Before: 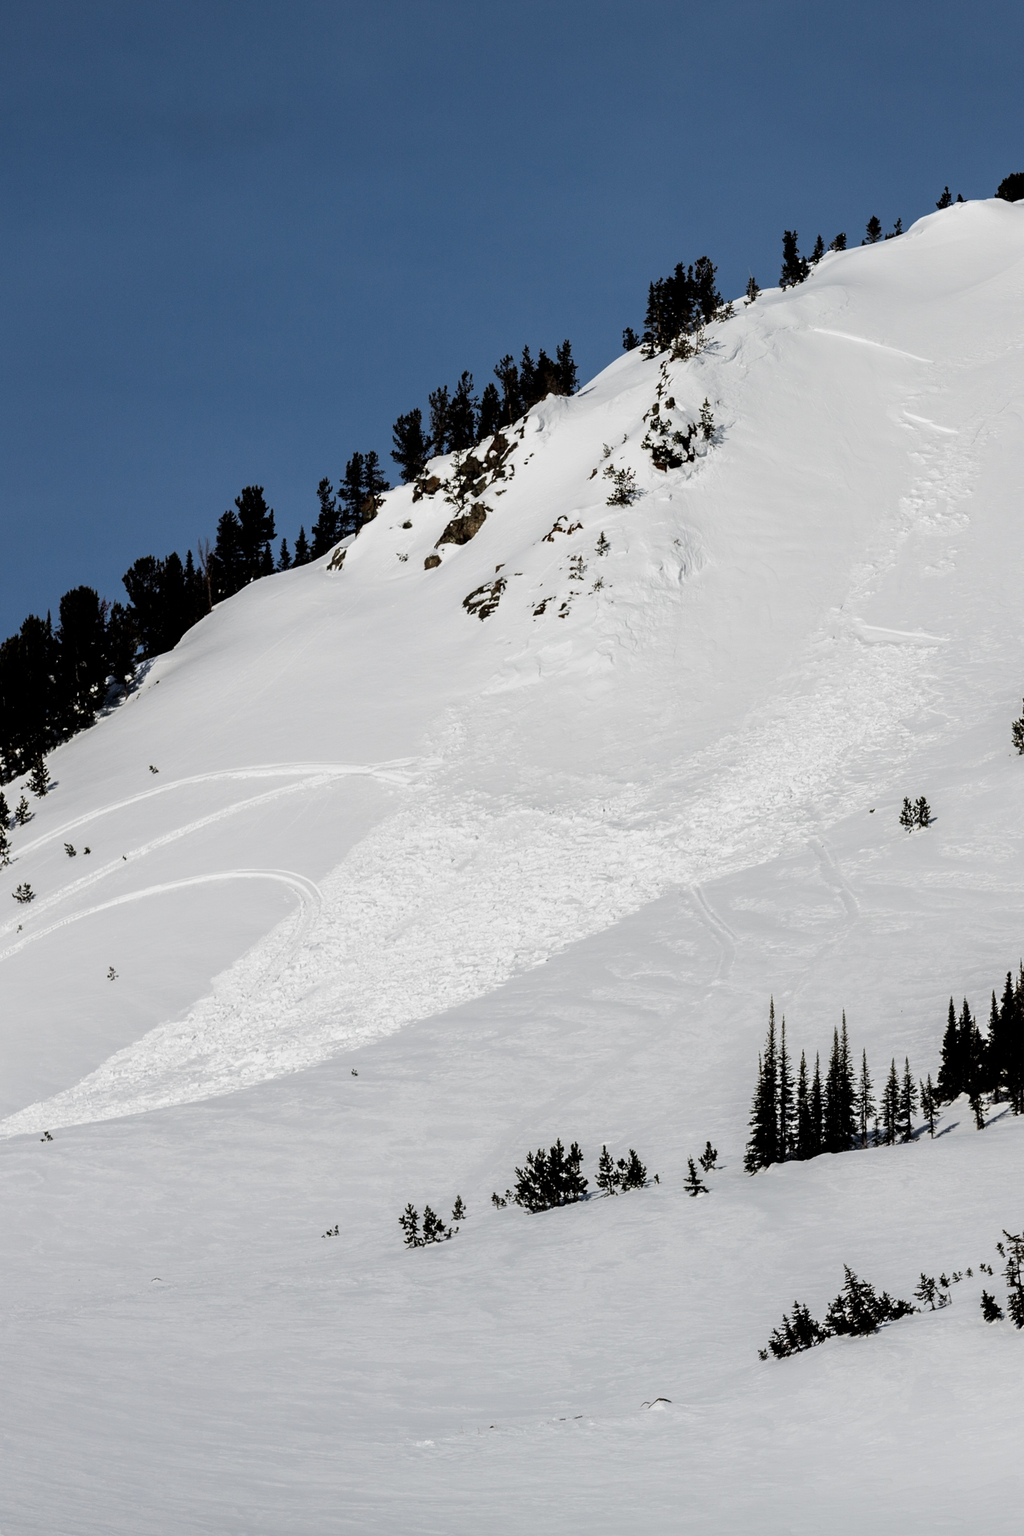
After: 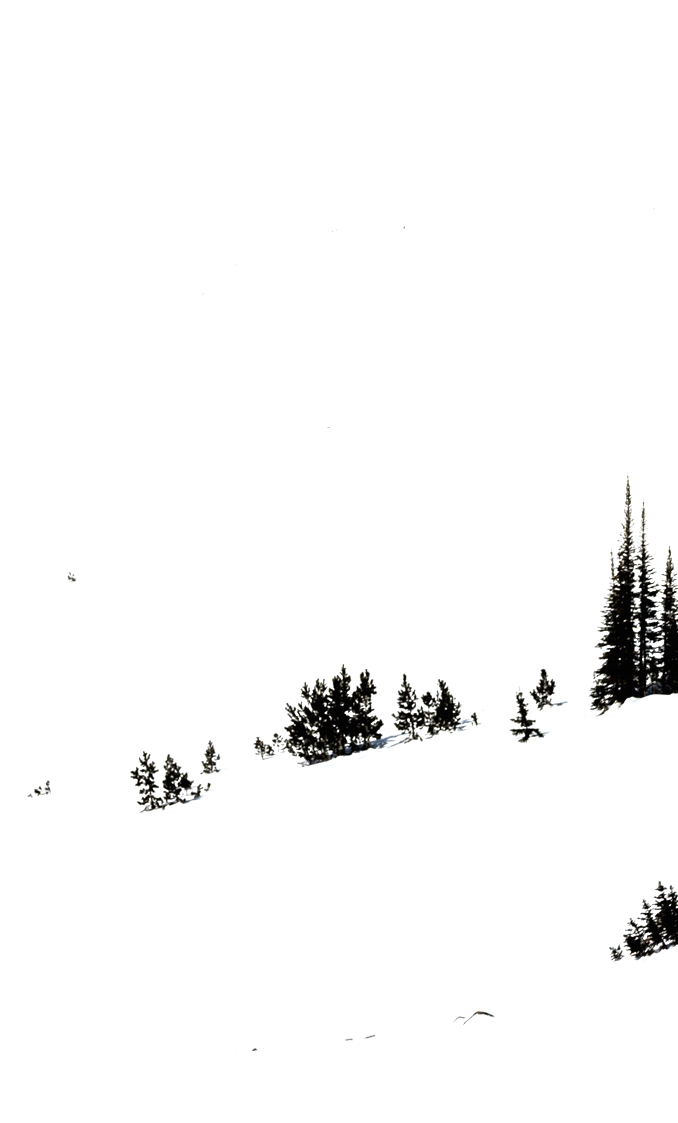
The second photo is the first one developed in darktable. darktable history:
exposure: black level correction 0, exposure 1.368 EV, compensate highlight preservation false
crop: left 29.4%, top 41.673%, right 20.88%, bottom 3.483%
